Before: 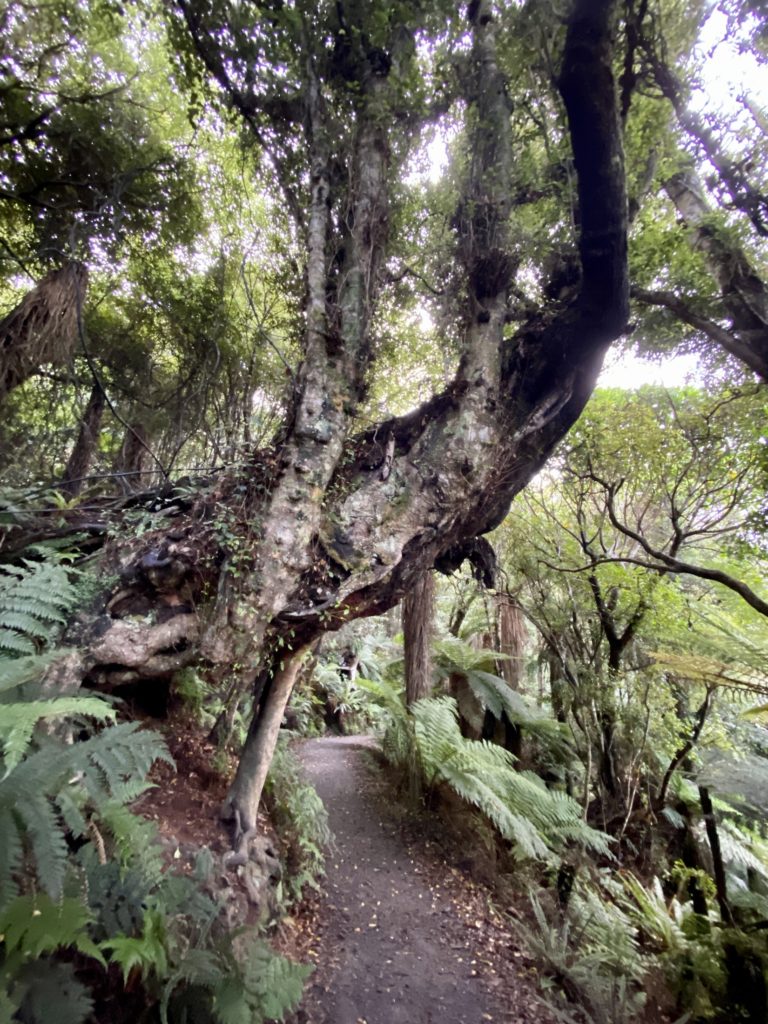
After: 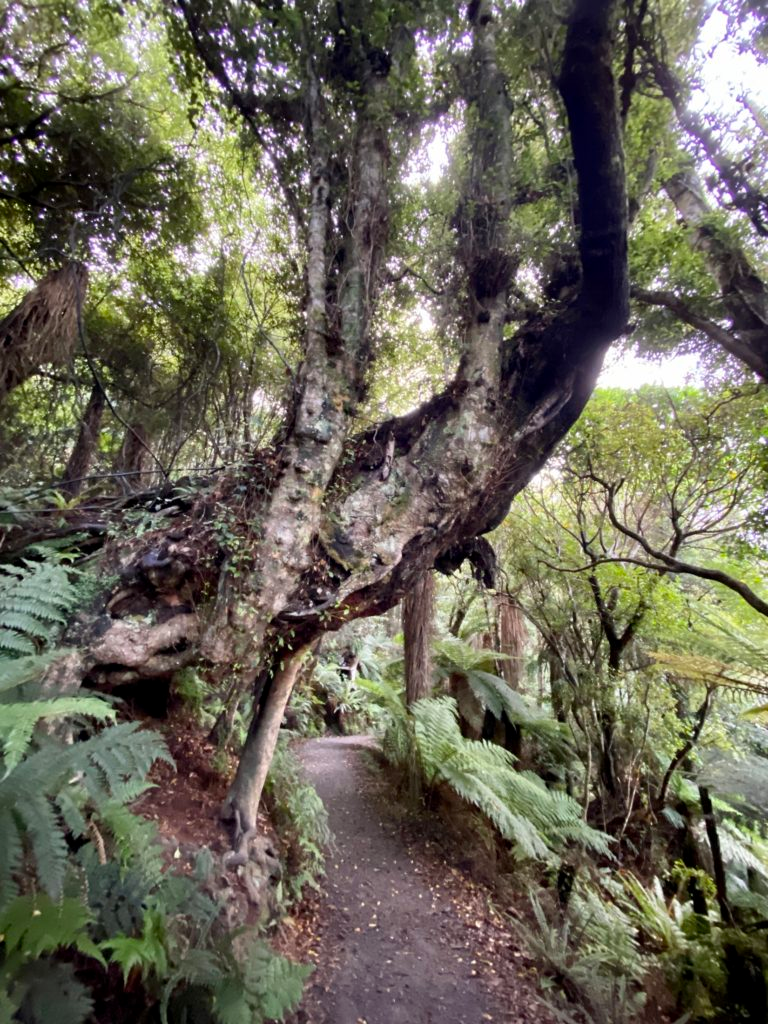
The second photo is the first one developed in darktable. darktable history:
exposure: black level correction 0.001, exposure 0.014 EV, compensate highlight preservation false
